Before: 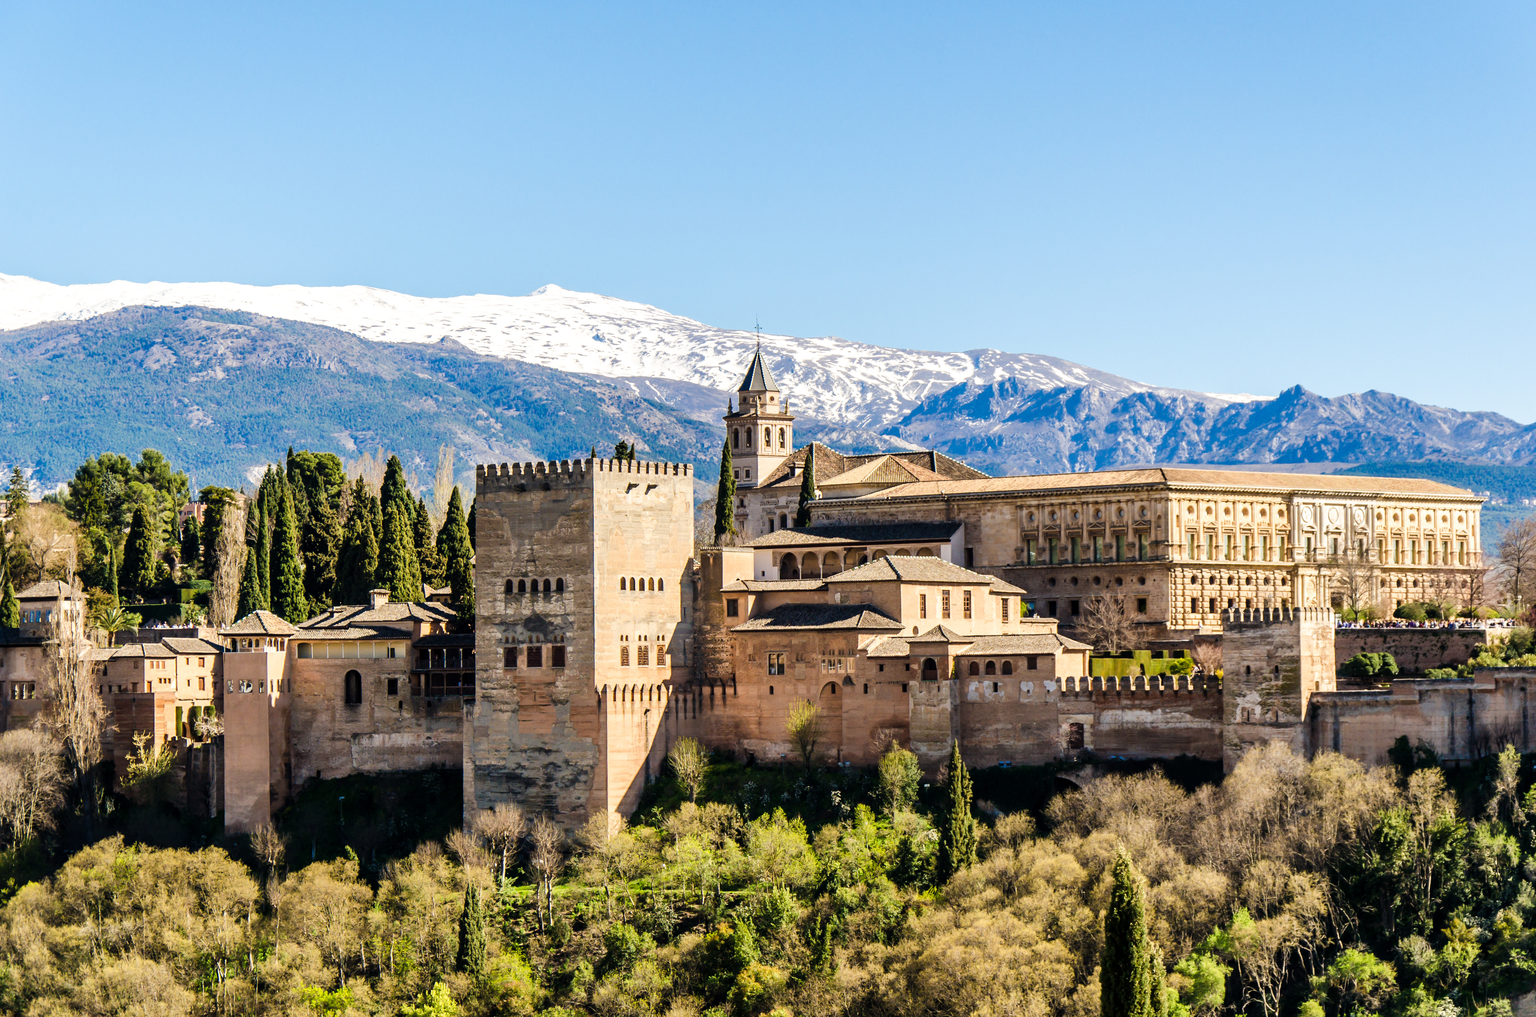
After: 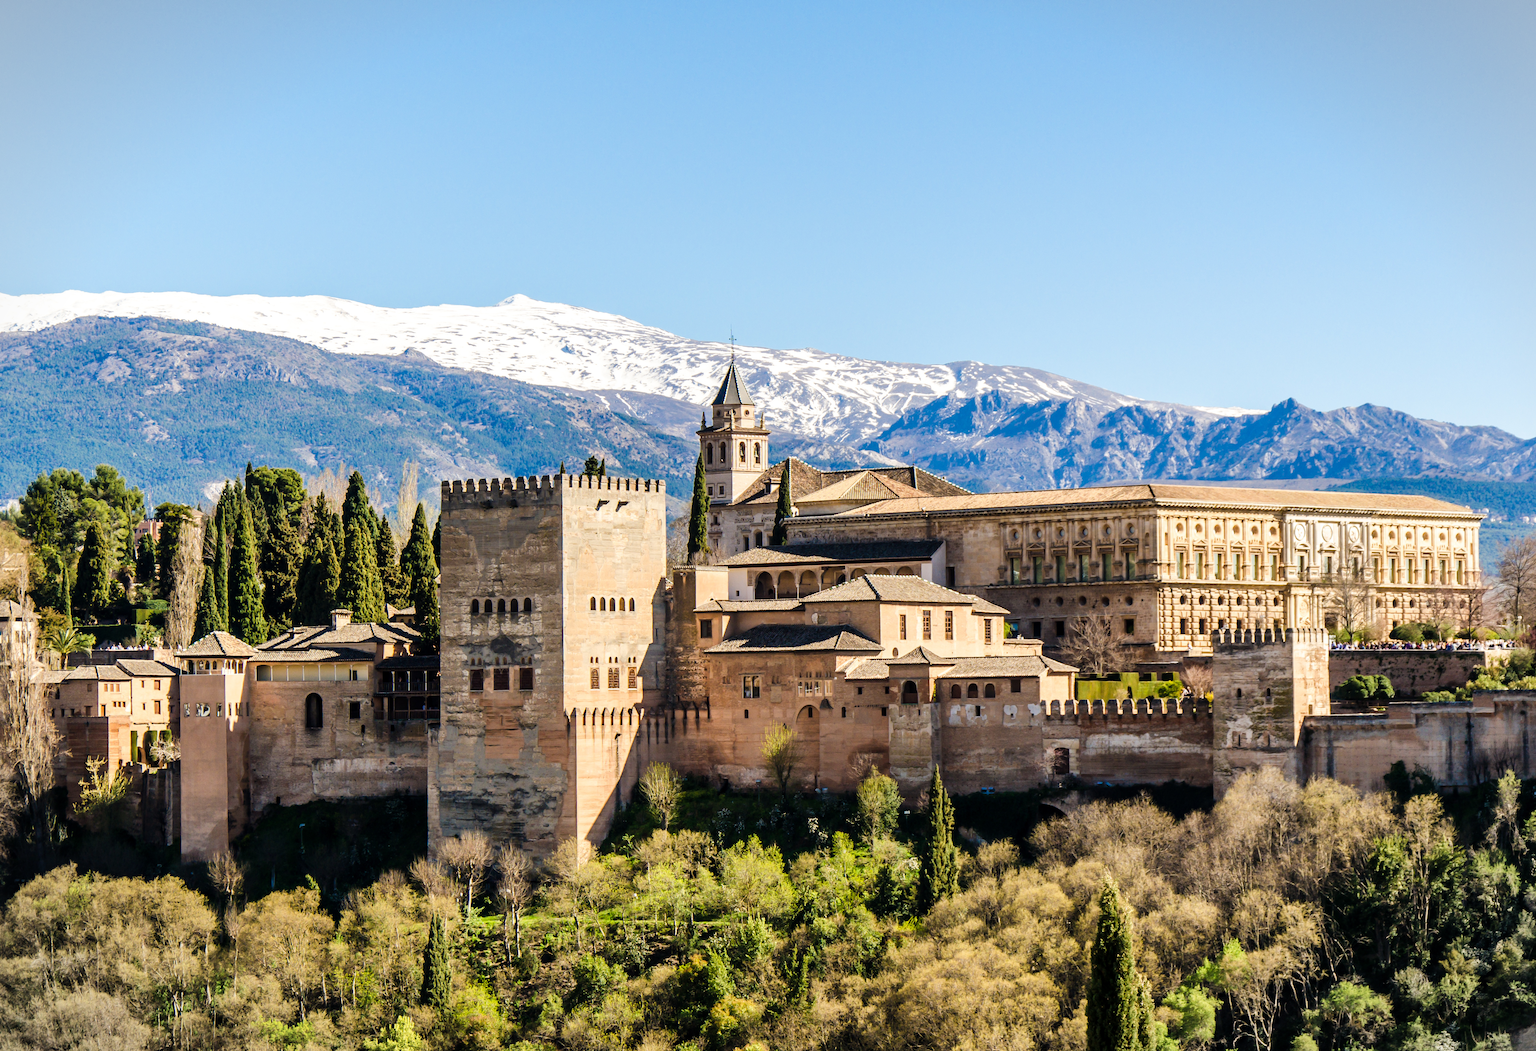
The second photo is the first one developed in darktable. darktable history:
crop and rotate: left 3.238%
vignetting: fall-off start 100%, brightness -0.282, width/height ratio 1.31
